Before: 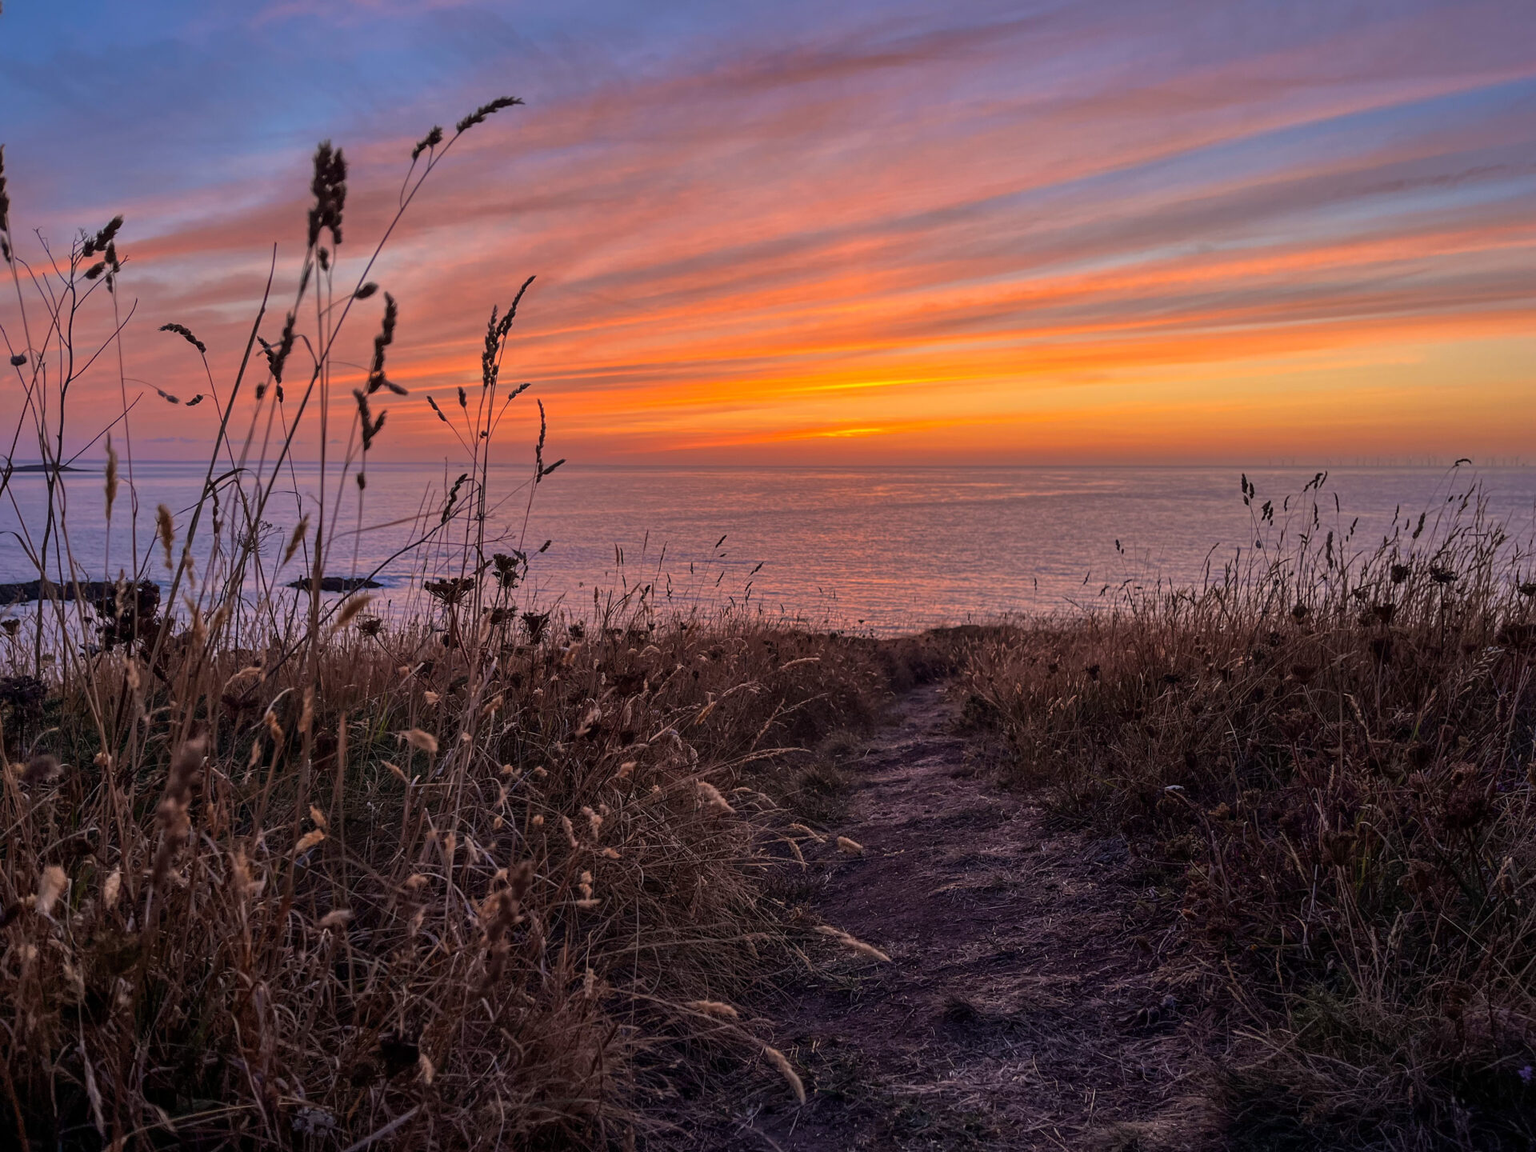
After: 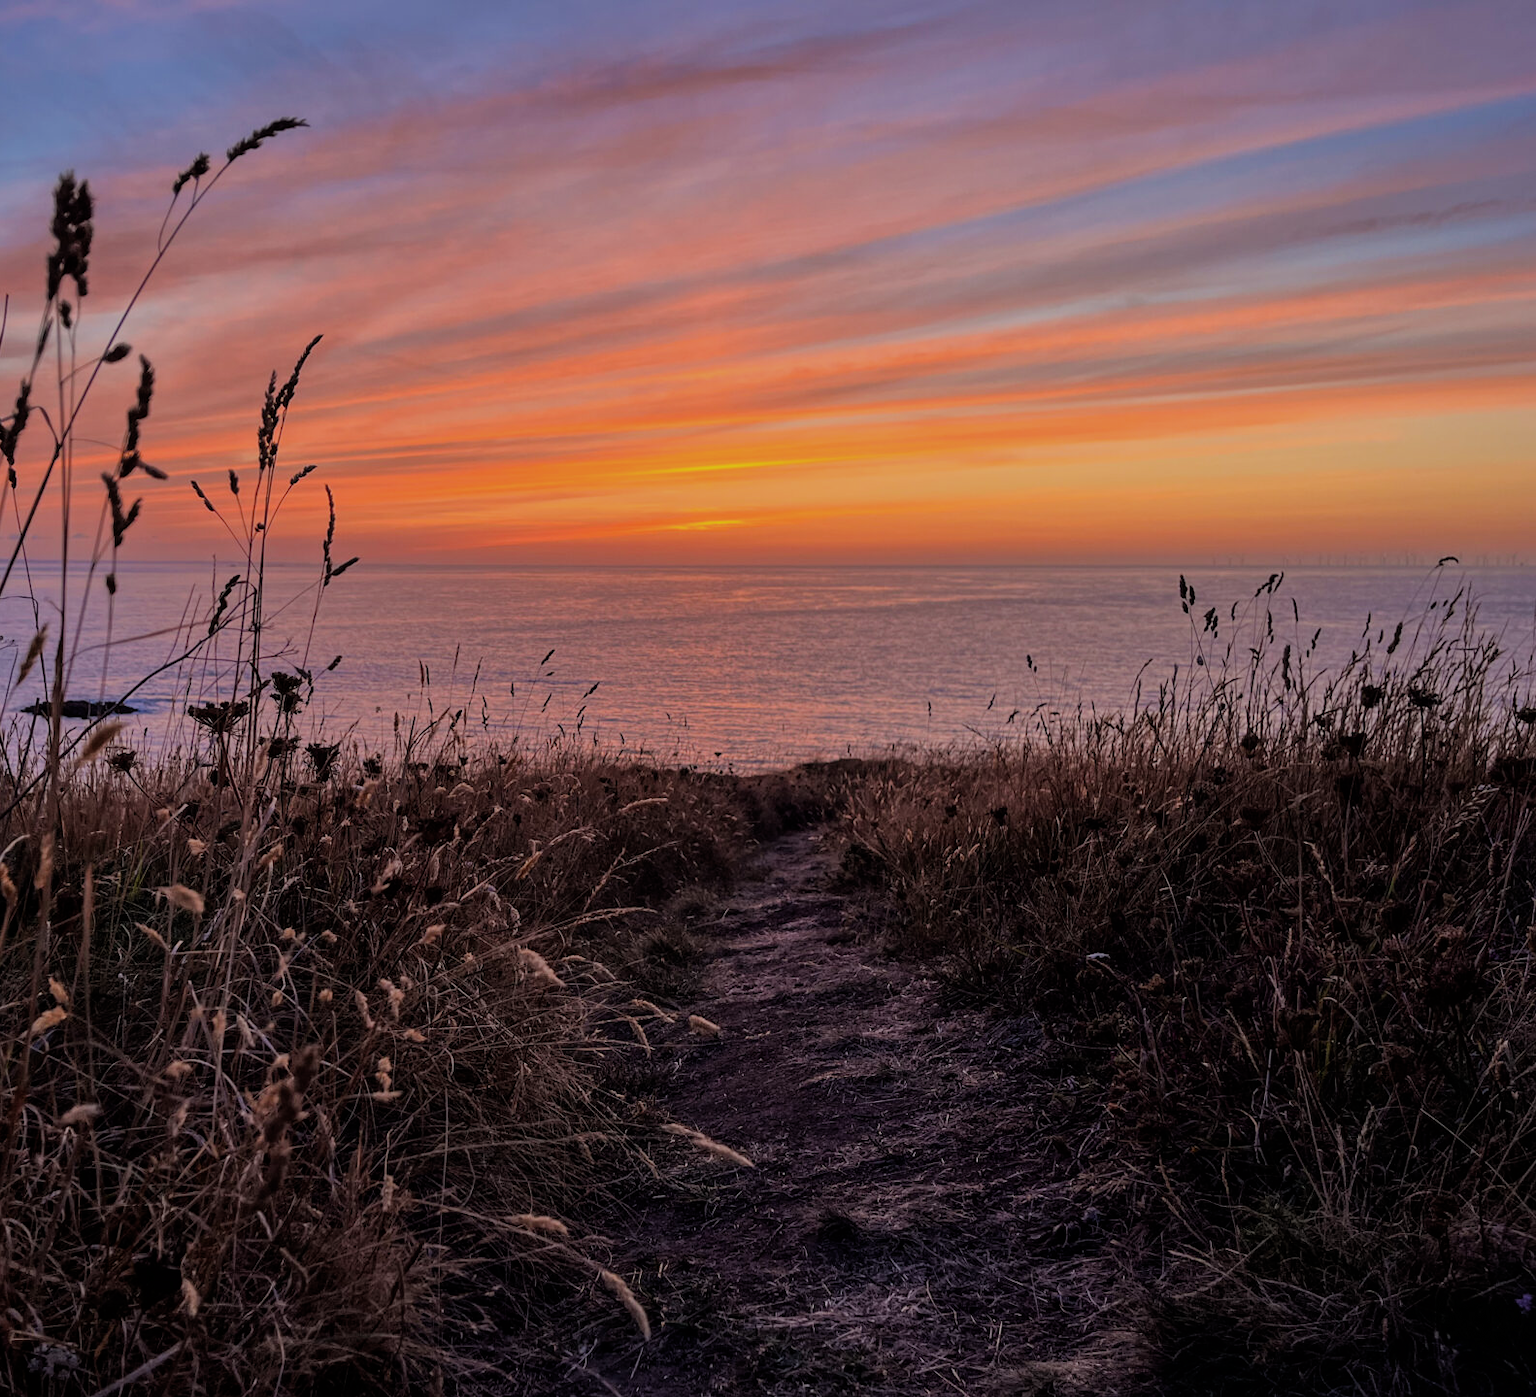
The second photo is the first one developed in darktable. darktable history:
filmic rgb: black relative exposure -7.65 EV, white relative exposure 4.56 EV, hardness 3.61
crop: left 17.582%, bottom 0.031%
